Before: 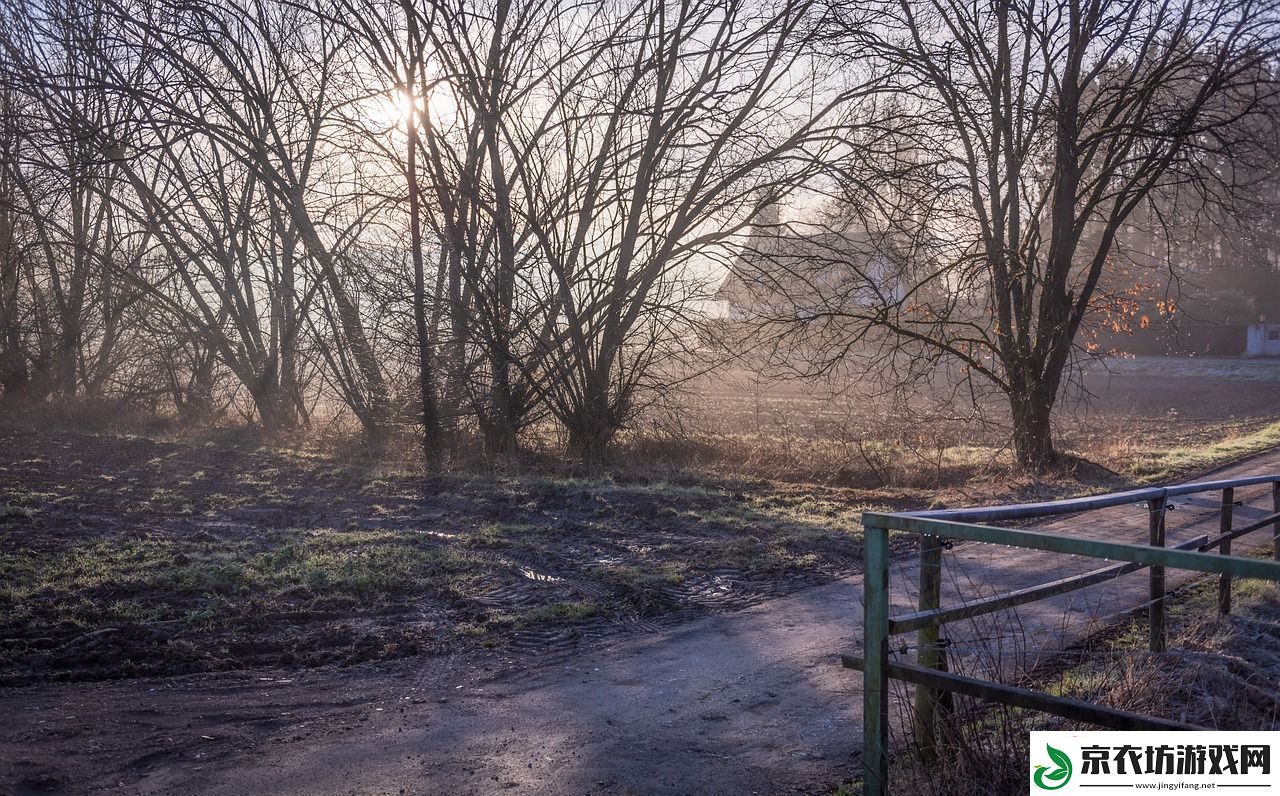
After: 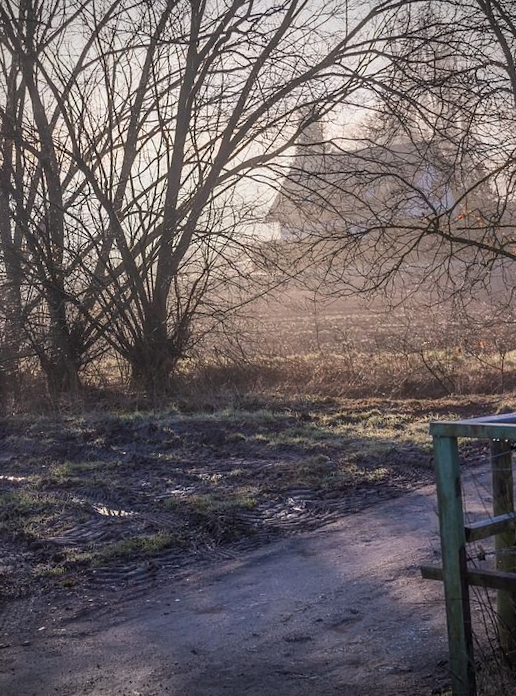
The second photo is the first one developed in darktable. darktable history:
vignetting: on, module defaults
rotate and perspective: rotation -4.57°, crop left 0.054, crop right 0.944, crop top 0.087, crop bottom 0.914
crop: left 33.452%, top 6.025%, right 23.155%
